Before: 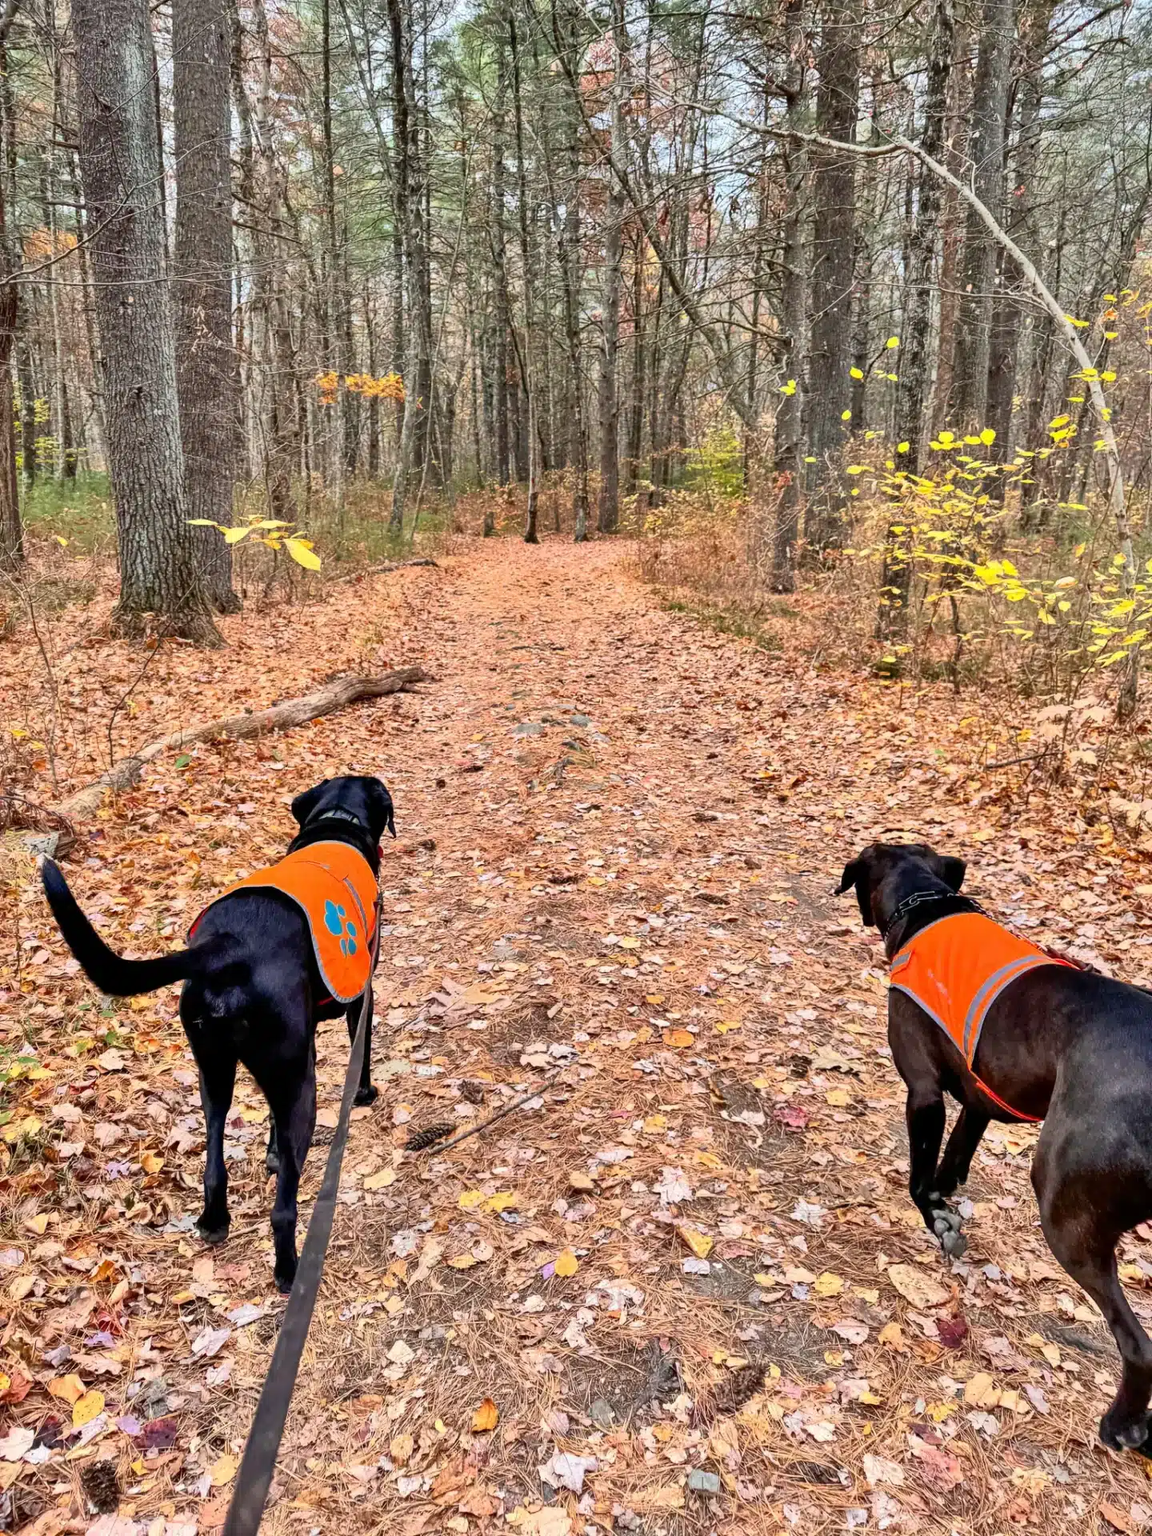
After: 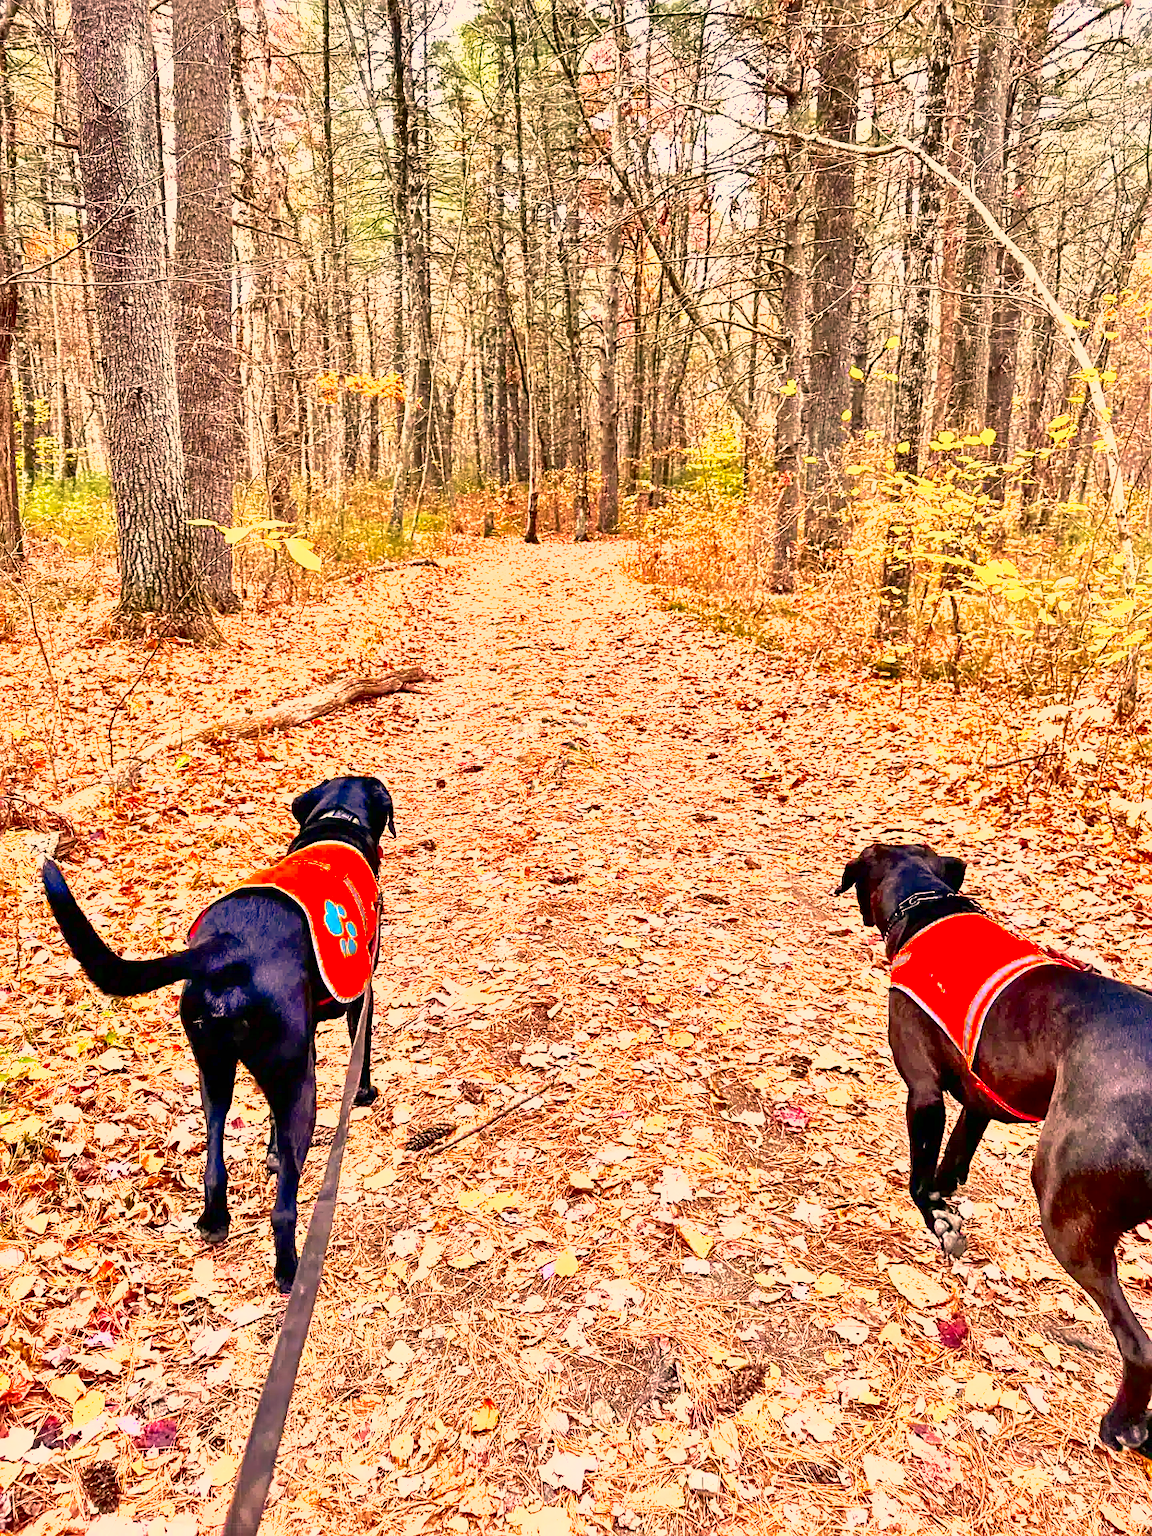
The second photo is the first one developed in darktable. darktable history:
sharpen: on, module defaults
exposure: black level correction 0, exposure 1.339 EV, compensate highlight preservation false
shadows and highlights: on, module defaults
color correction: highlights a* 22.67, highlights b* 22.08
contrast brightness saturation: contrast 0.194, brightness -0.1, saturation 0.213
